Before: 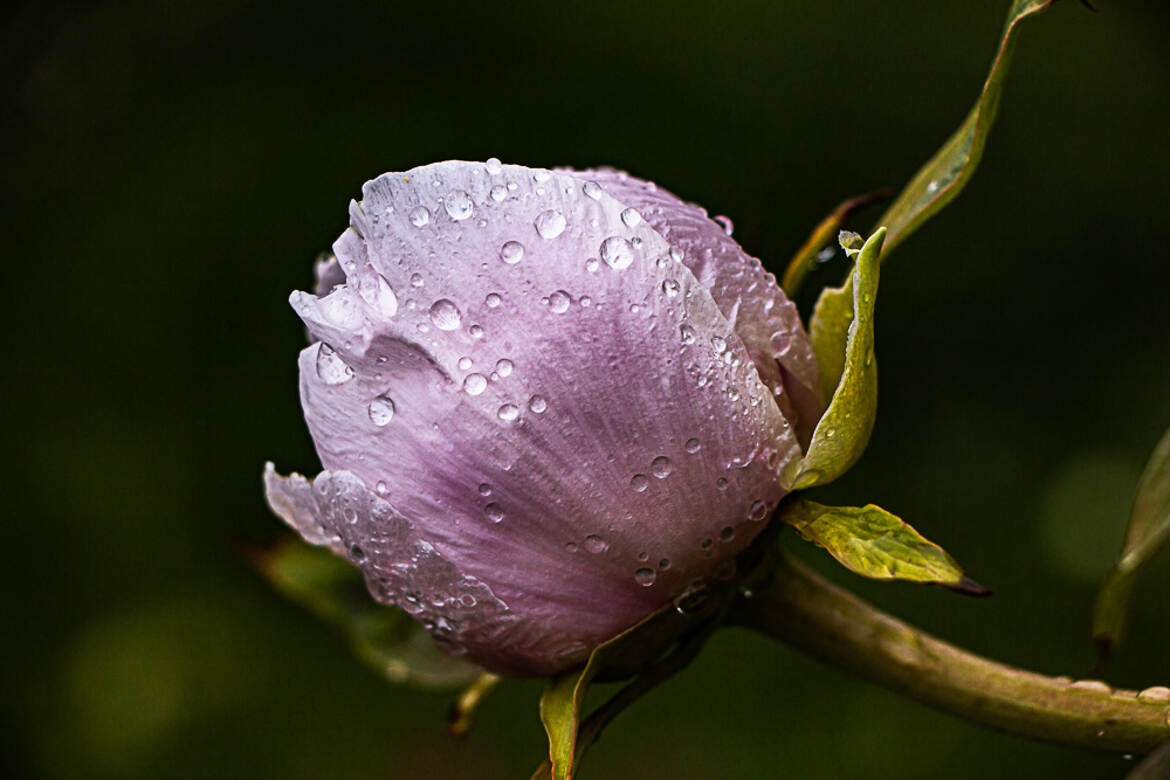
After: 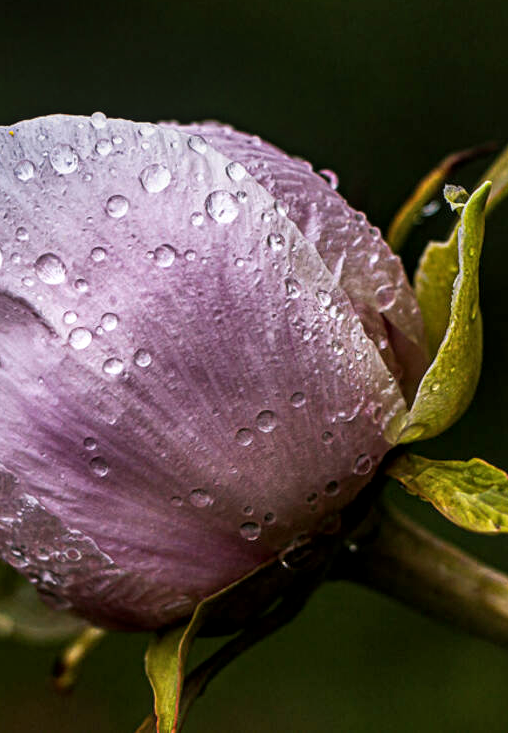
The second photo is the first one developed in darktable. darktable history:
crop: left 33.803%, top 5.953%, right 22.753%
local contrast: on, module defaults
